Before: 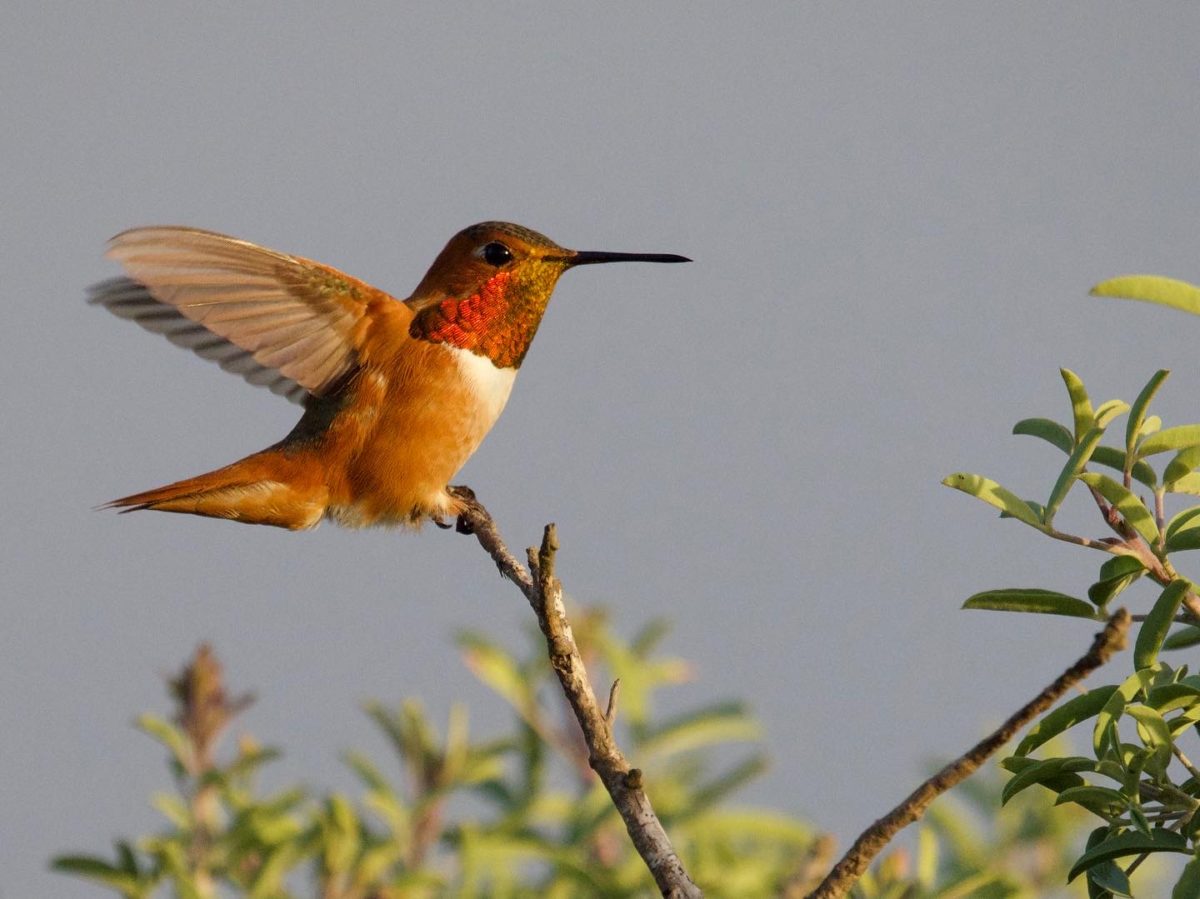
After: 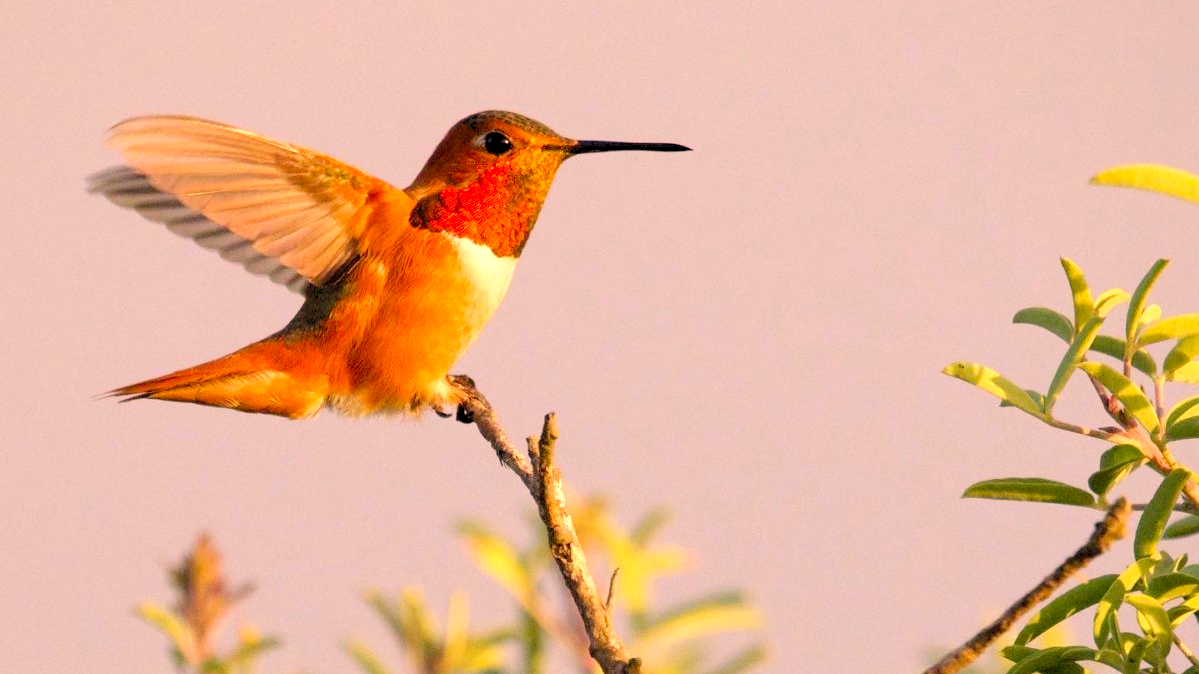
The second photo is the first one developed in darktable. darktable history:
levels: levels [0.036, 0.364, 0.827]
crop and rotate: top 12.5%, bottom 12.5%
color correction: highlights a* 17.88, highlights b* 18.79
